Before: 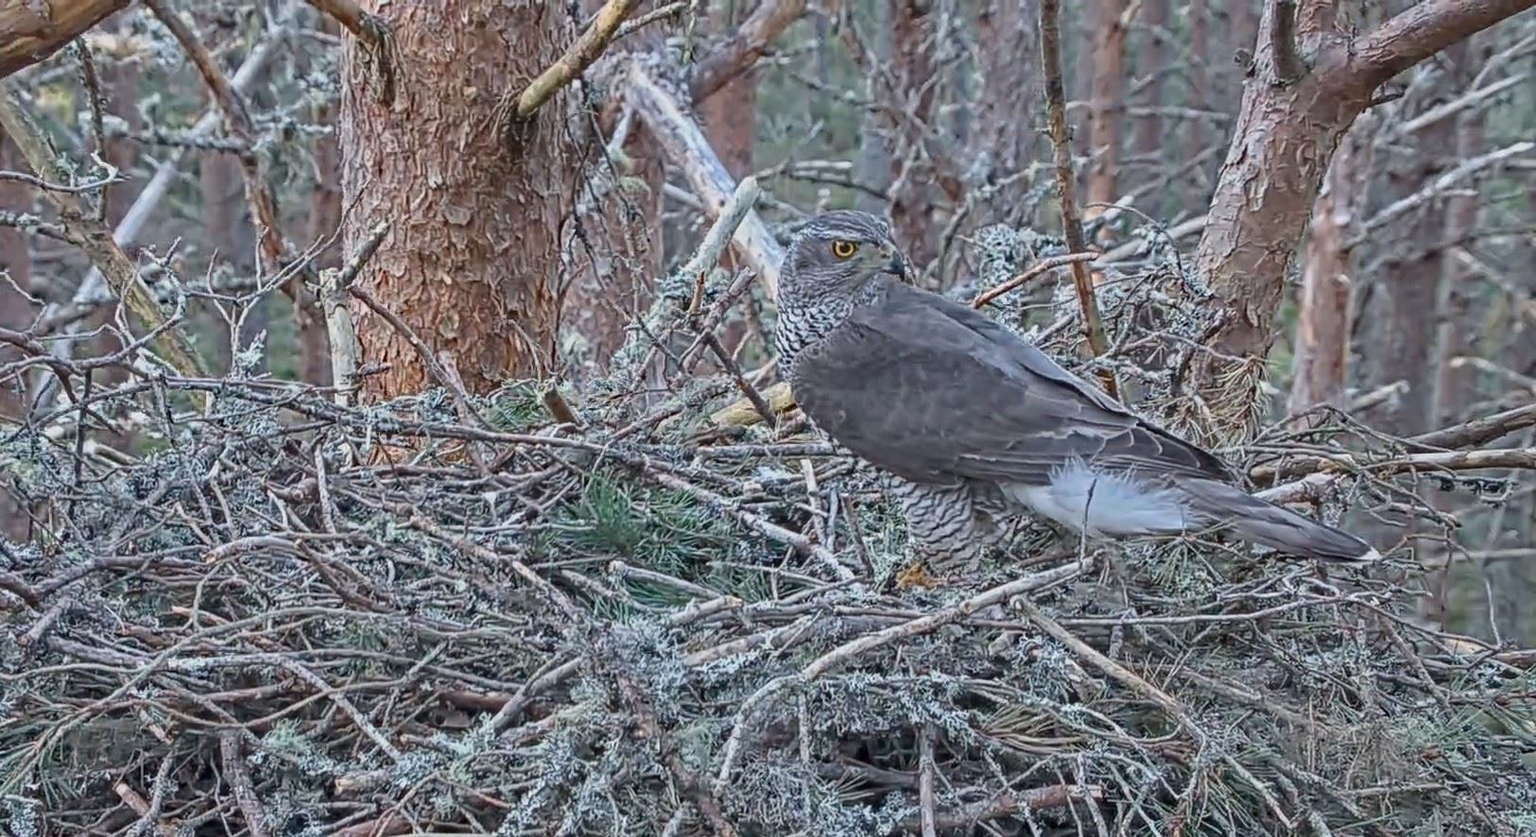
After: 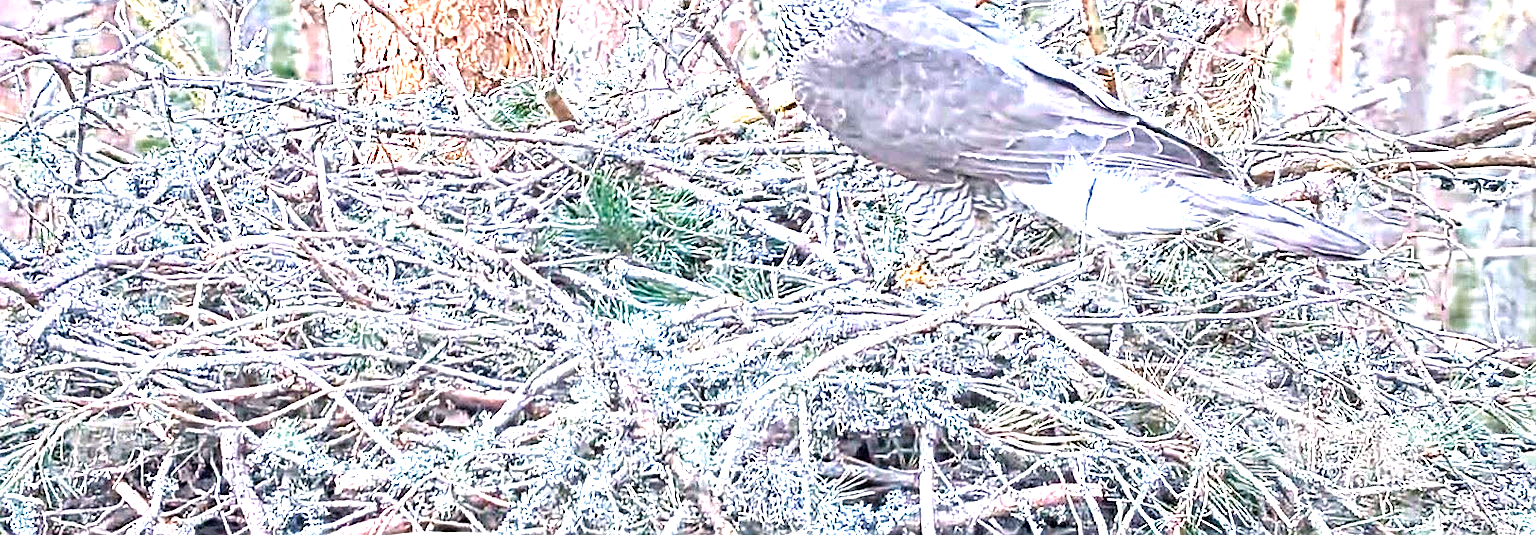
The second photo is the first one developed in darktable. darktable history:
color correction: highlights a* 3.35, highlights b* 1.84, saturation 1.2
sharpen: on, module defaults
exposure: black level correction 0, exposure 1.741 EV, compensate highlight preservation false
crop and rotate: top 36.064%
color zones: curves: ch0 [(0.25, 0.5) (0.347, 0.092) (0.75, 0.5)]; ch1 [(0.25, 0.5) (0.33, 0.51) (0.75, 0.5)]
tone equalizer: -8 EV -0.754 EV, -7 EV -0.689 EV, -6 EV -0.629 EV, -5 EV -0.391 EV, -3 EV 0.386 EV, -2 EV 0.6 EV, -1 EV 0.678 EV, +0 EV 0.772 EV
